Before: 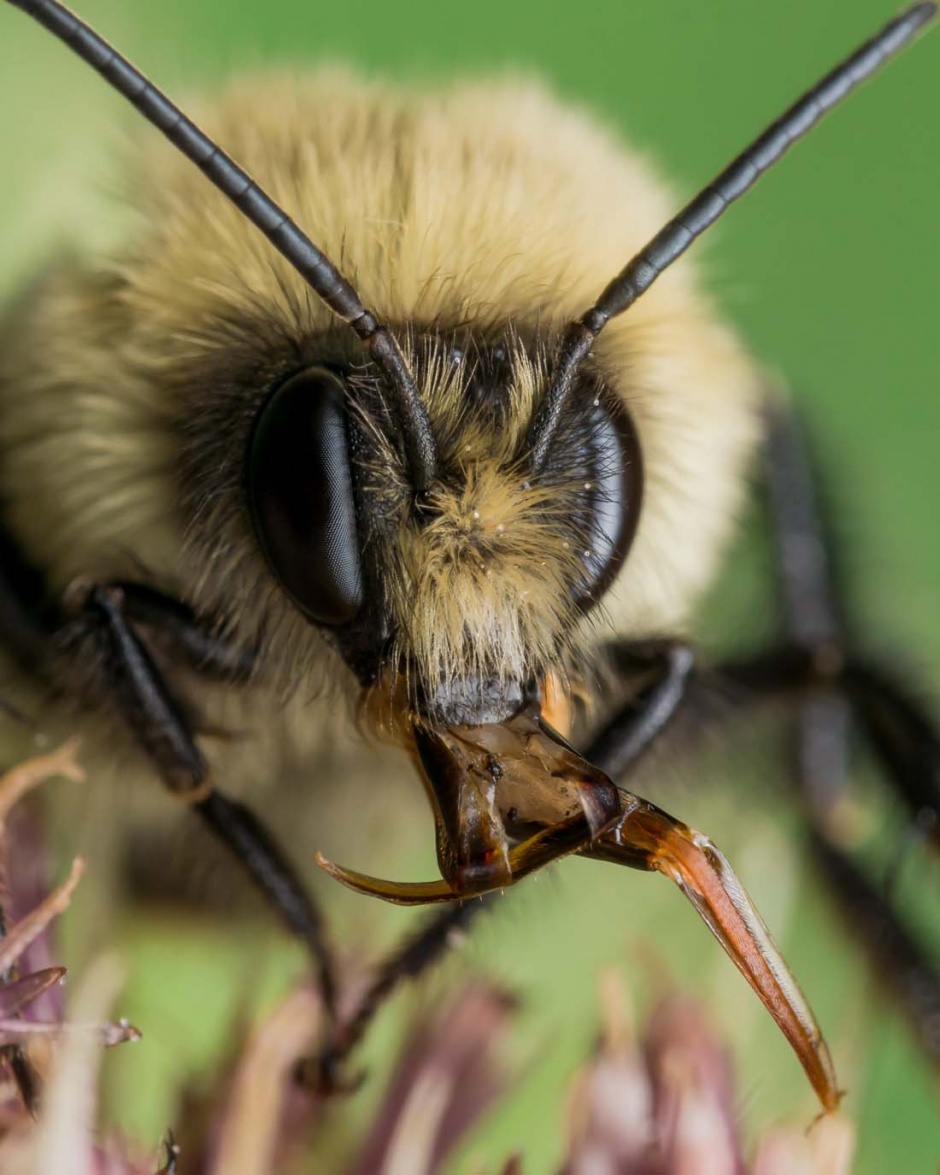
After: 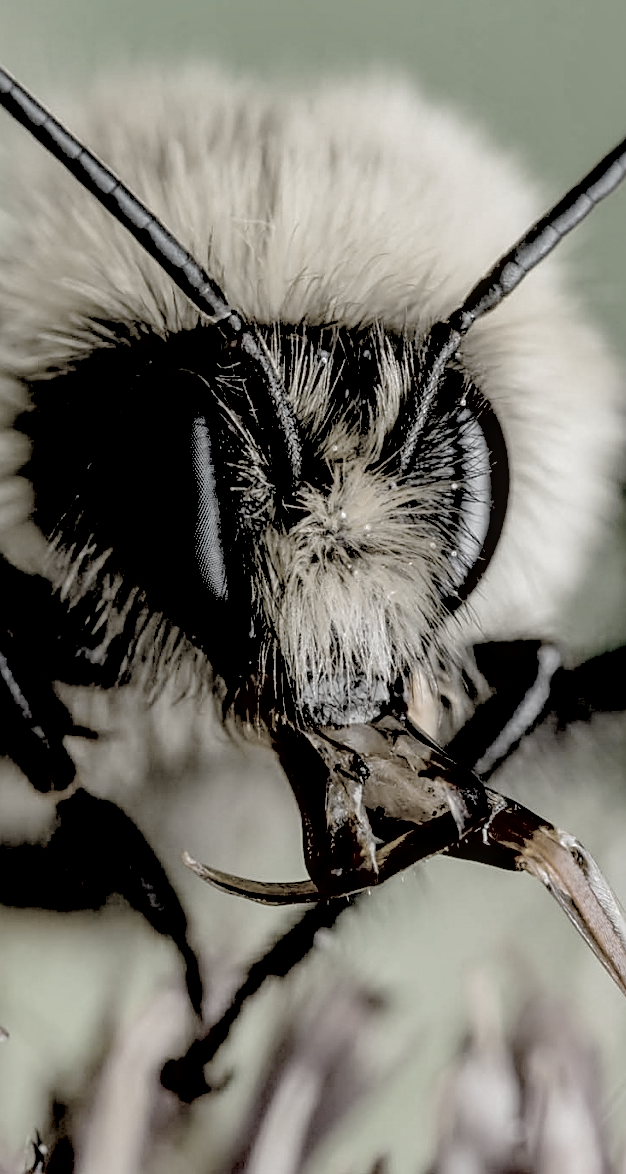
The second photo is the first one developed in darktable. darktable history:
sharpen: on, module defaults
crop and rotate: left 14.33%, right 19.035%
contrast brightness saturation: brightness 0.27
local contrast: detail 130%
exposure: black level correction 0.047, exposure 0.012 EV, compensate exposure bias true
color correction: highlights b* 0.043, saturation 0.174
shadows and highlights: shadows 30.11
